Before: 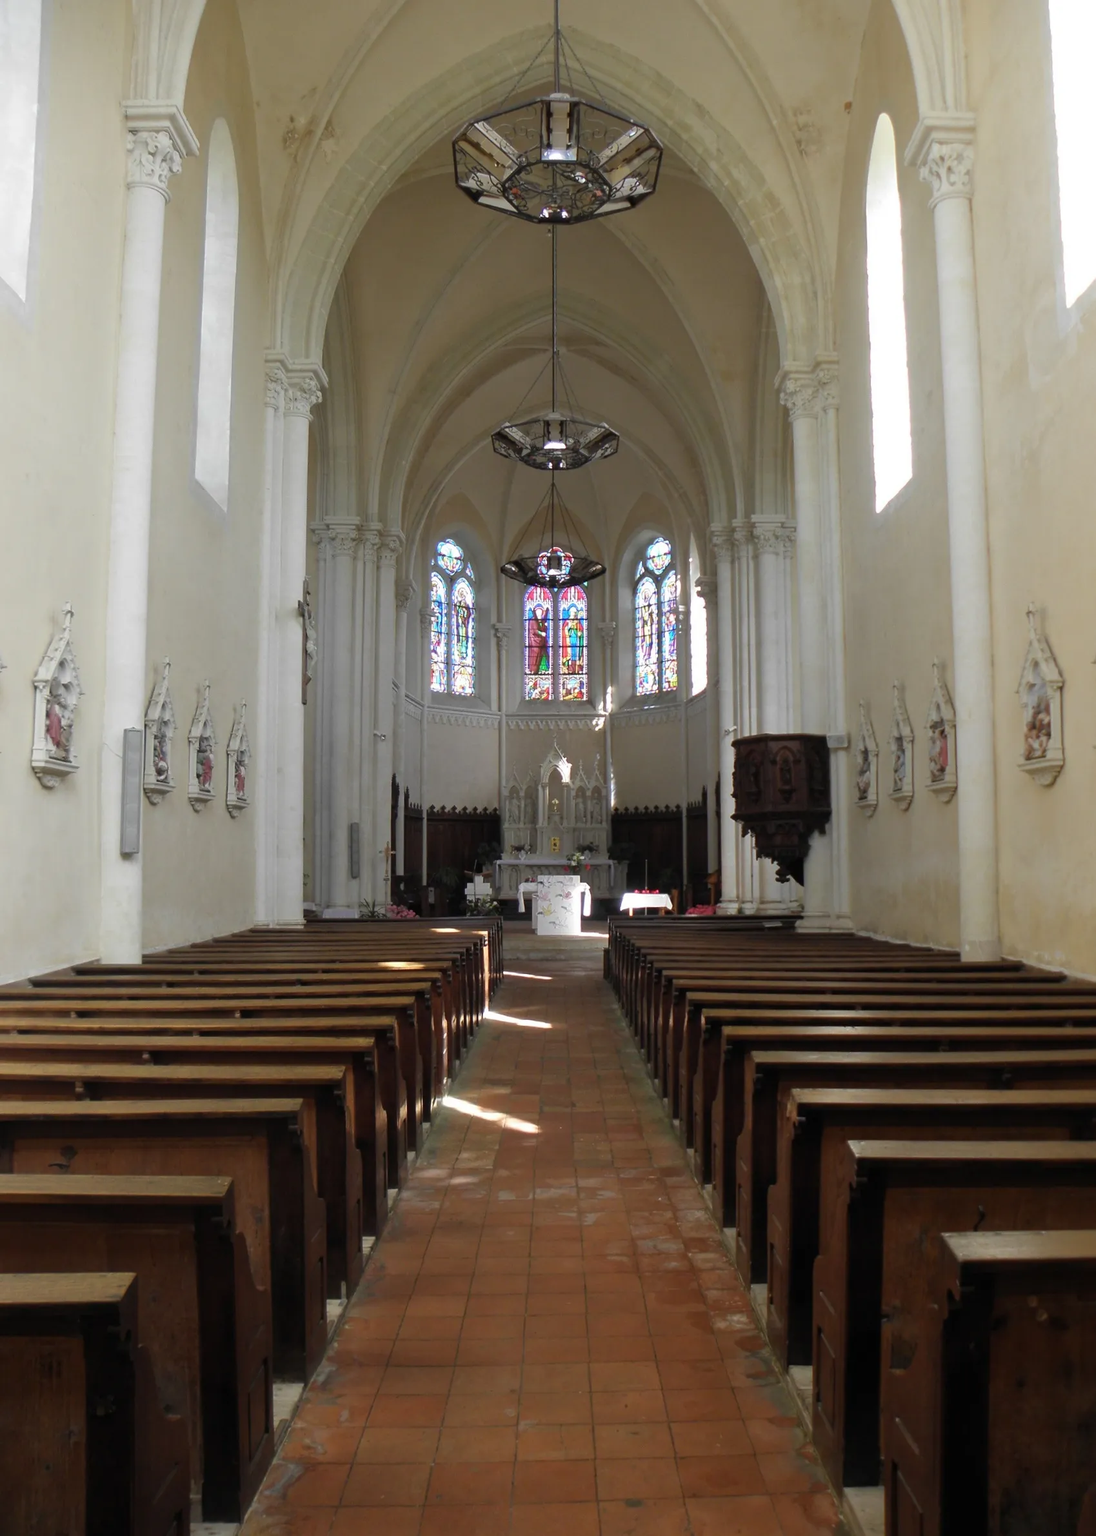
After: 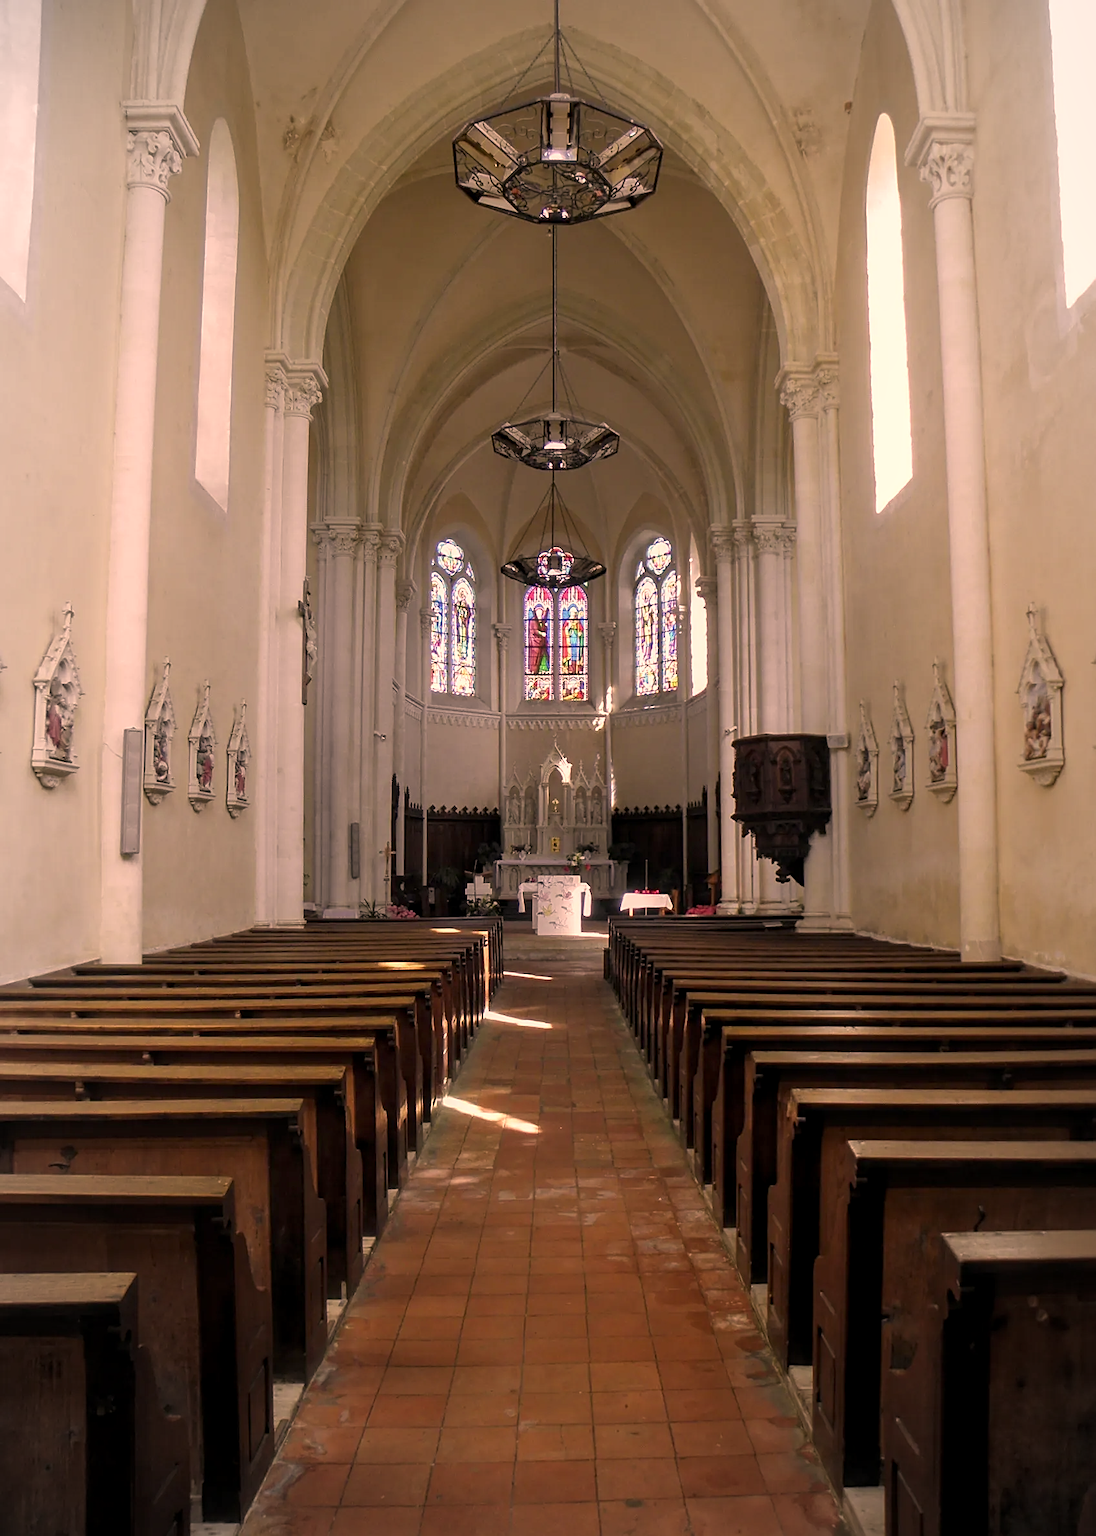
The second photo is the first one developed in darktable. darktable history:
local contrast: on, module defaults
color correction: highlights a* 20.49, highlights b* 19.5
sharpen: on, module defaults
vignetting: fall-off start 80.88%, fall-off radius 61.91%, brightness -0.157, automatic ratio true, width/height ratio 1.418
